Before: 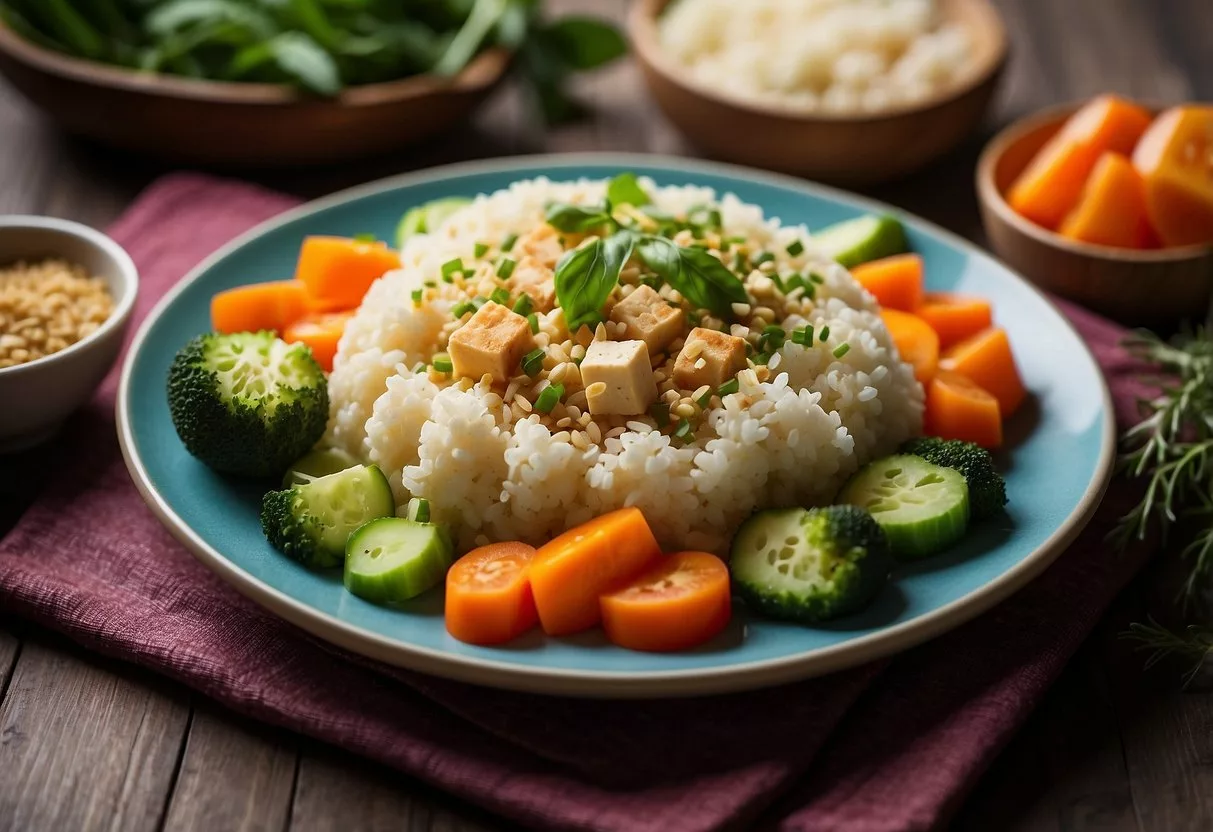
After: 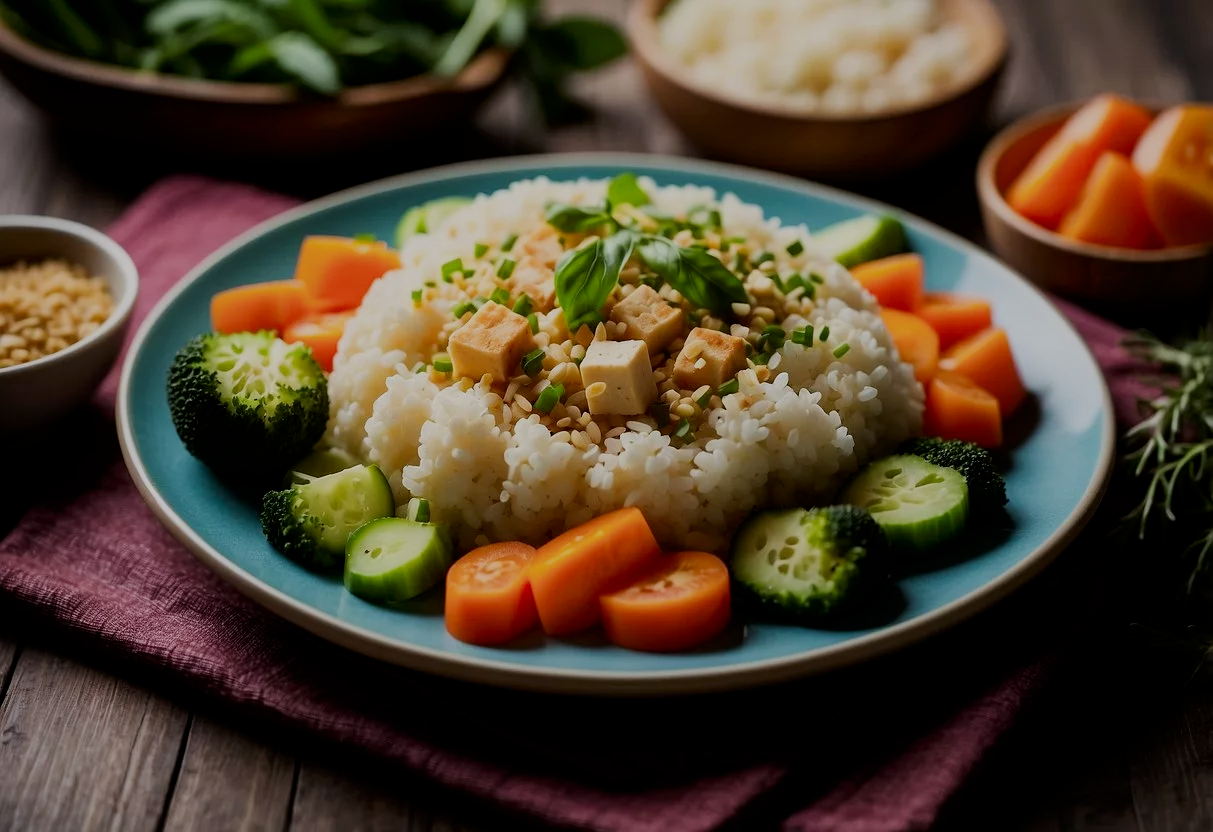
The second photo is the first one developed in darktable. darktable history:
filmic rgb: black relative exposure -7.29 EV, white relative exposure 5.09 EV, threshold 5.97 EV, hardness 3.21, iterations of high-quality reconstruction 0, enable highlight reconstruction true
contrast brightness saturation: brightness -0.09
